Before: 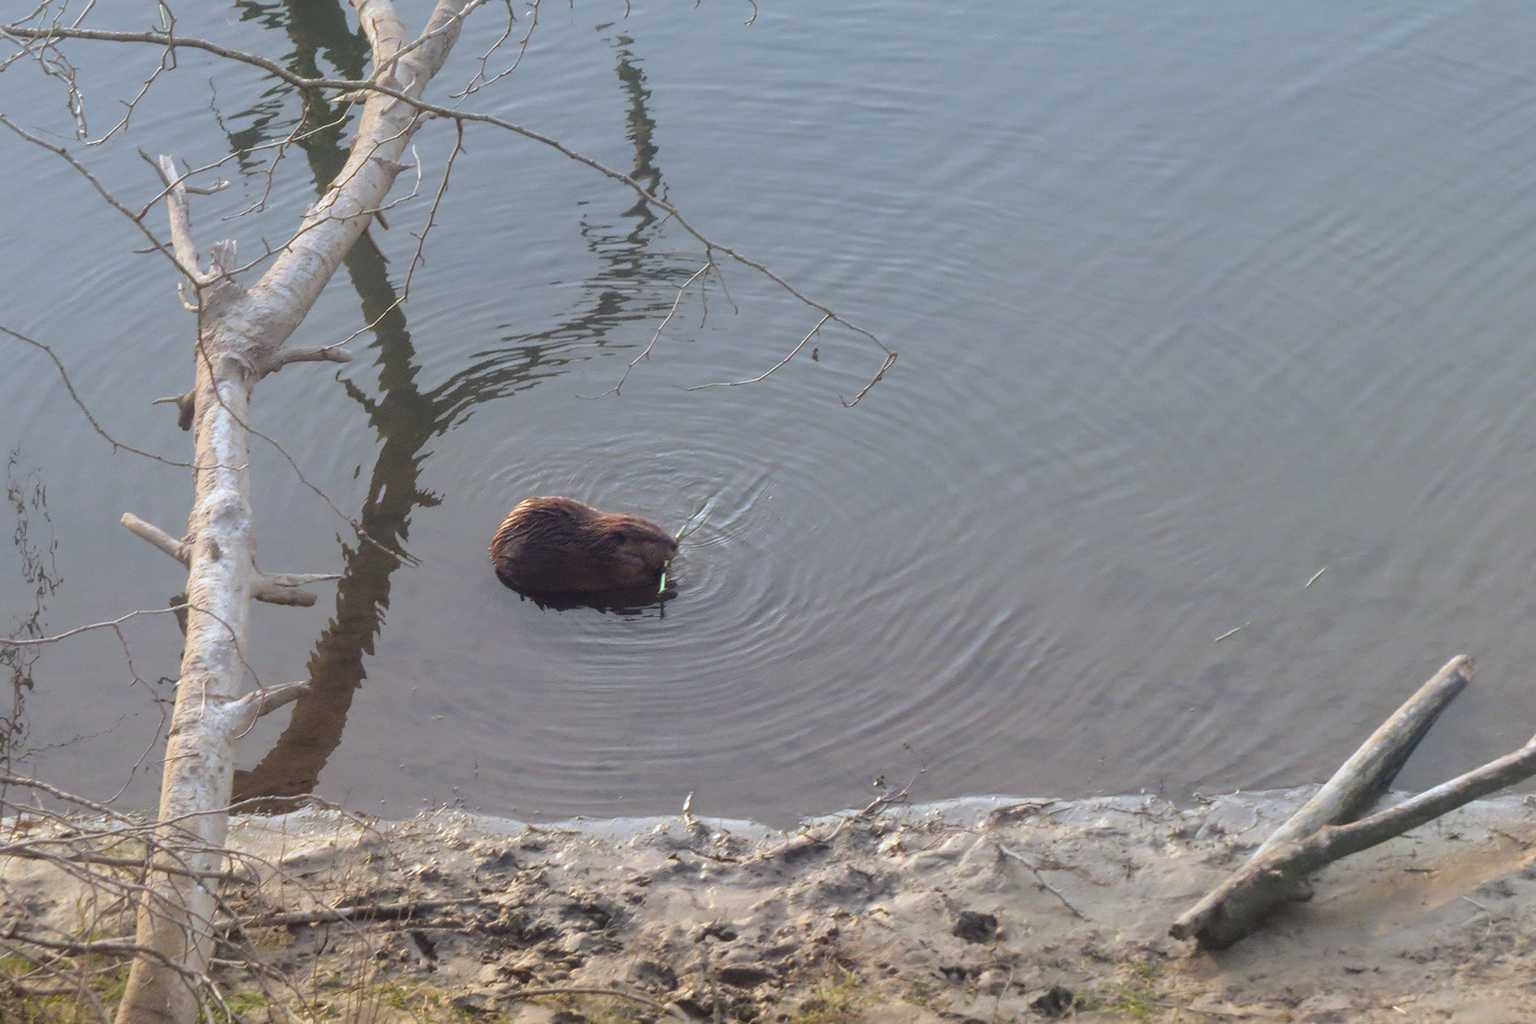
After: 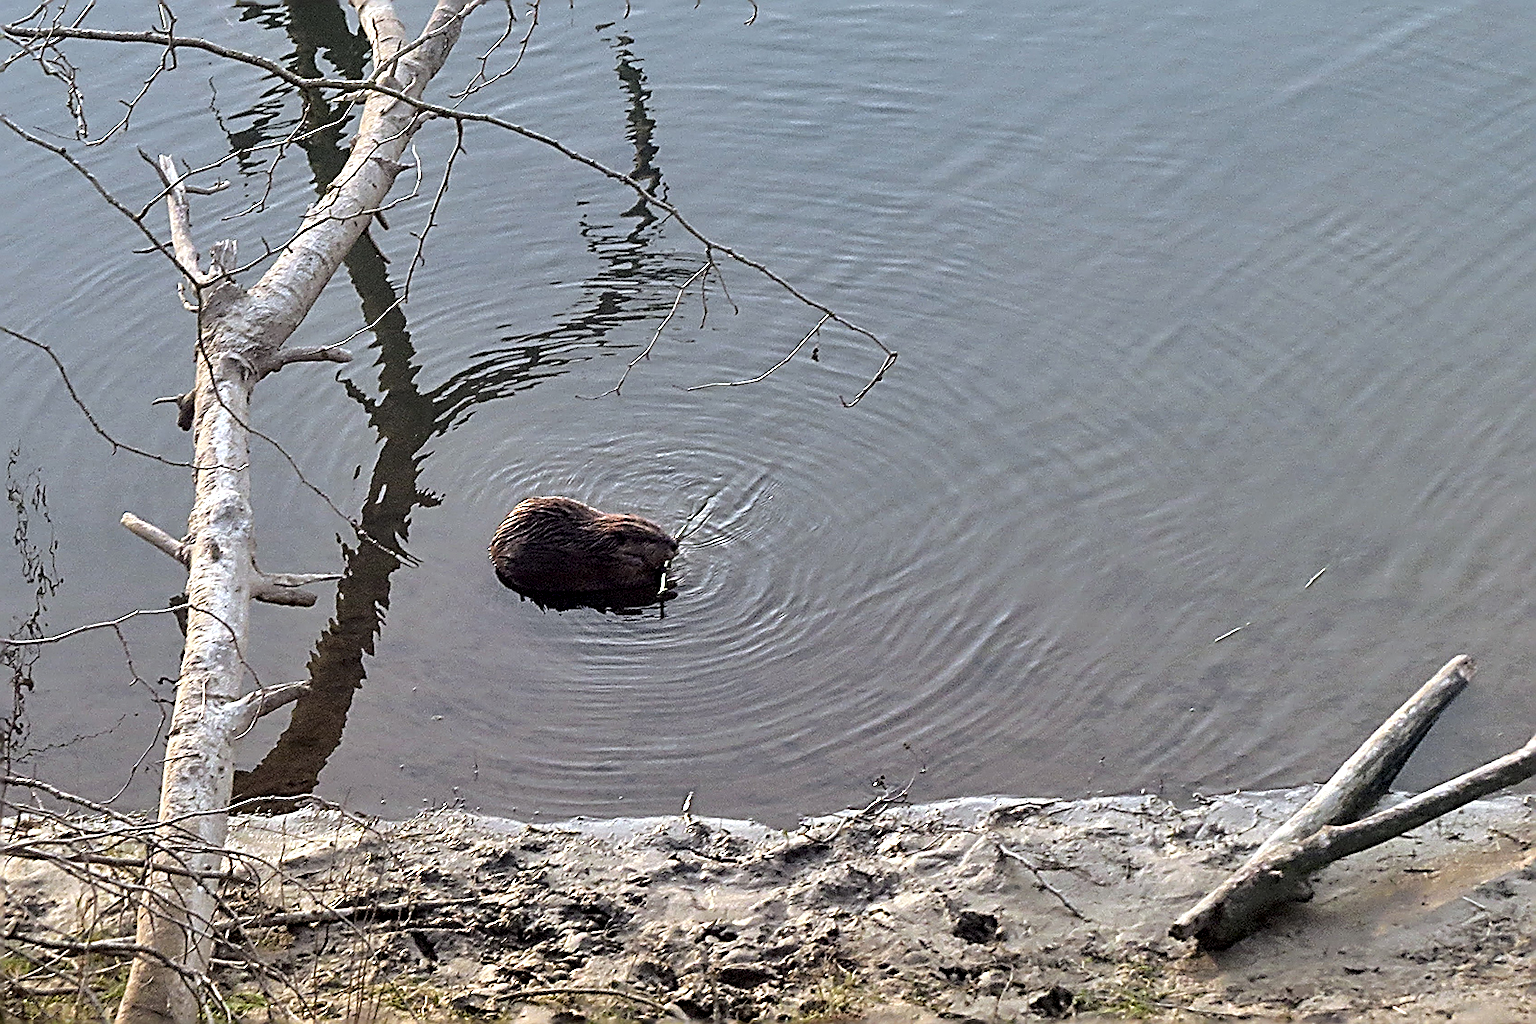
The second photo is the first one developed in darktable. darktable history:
sharpen: amount 2
contrast equalizer: octaves 7, y [[0.609, 0.611, 0.615, 0.613, 0.607, 0.603], [0.504, 0.498, 0.496, 0.499, 0.506, 0.516], [0 ×6], [0 ×6], [0 ×6]]
